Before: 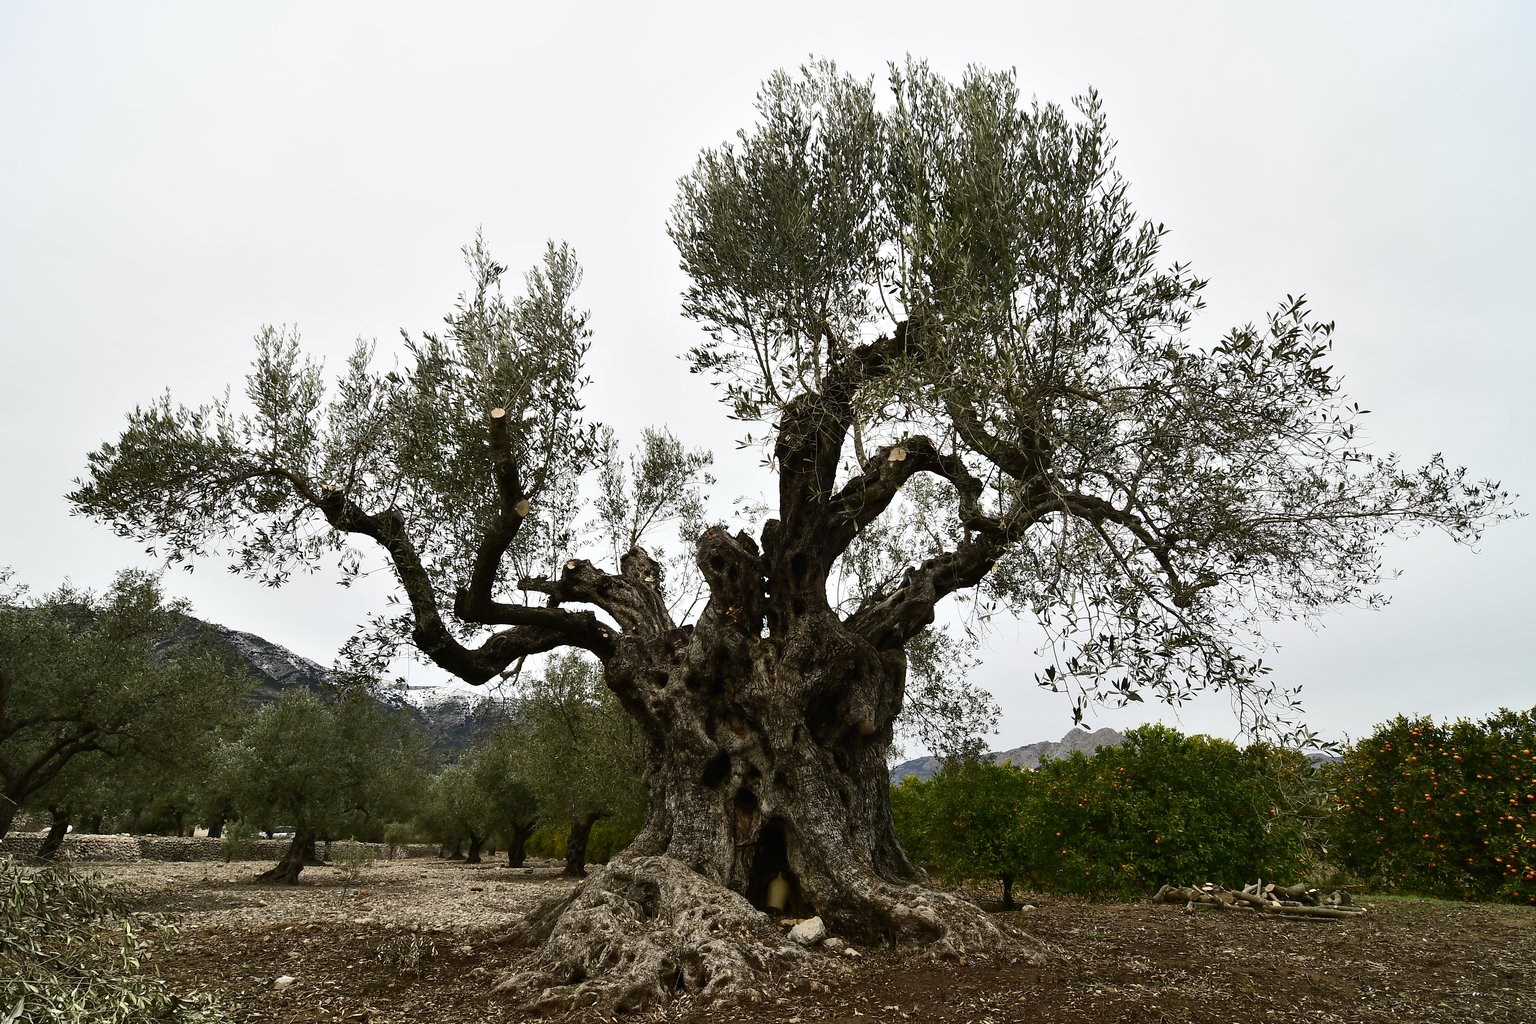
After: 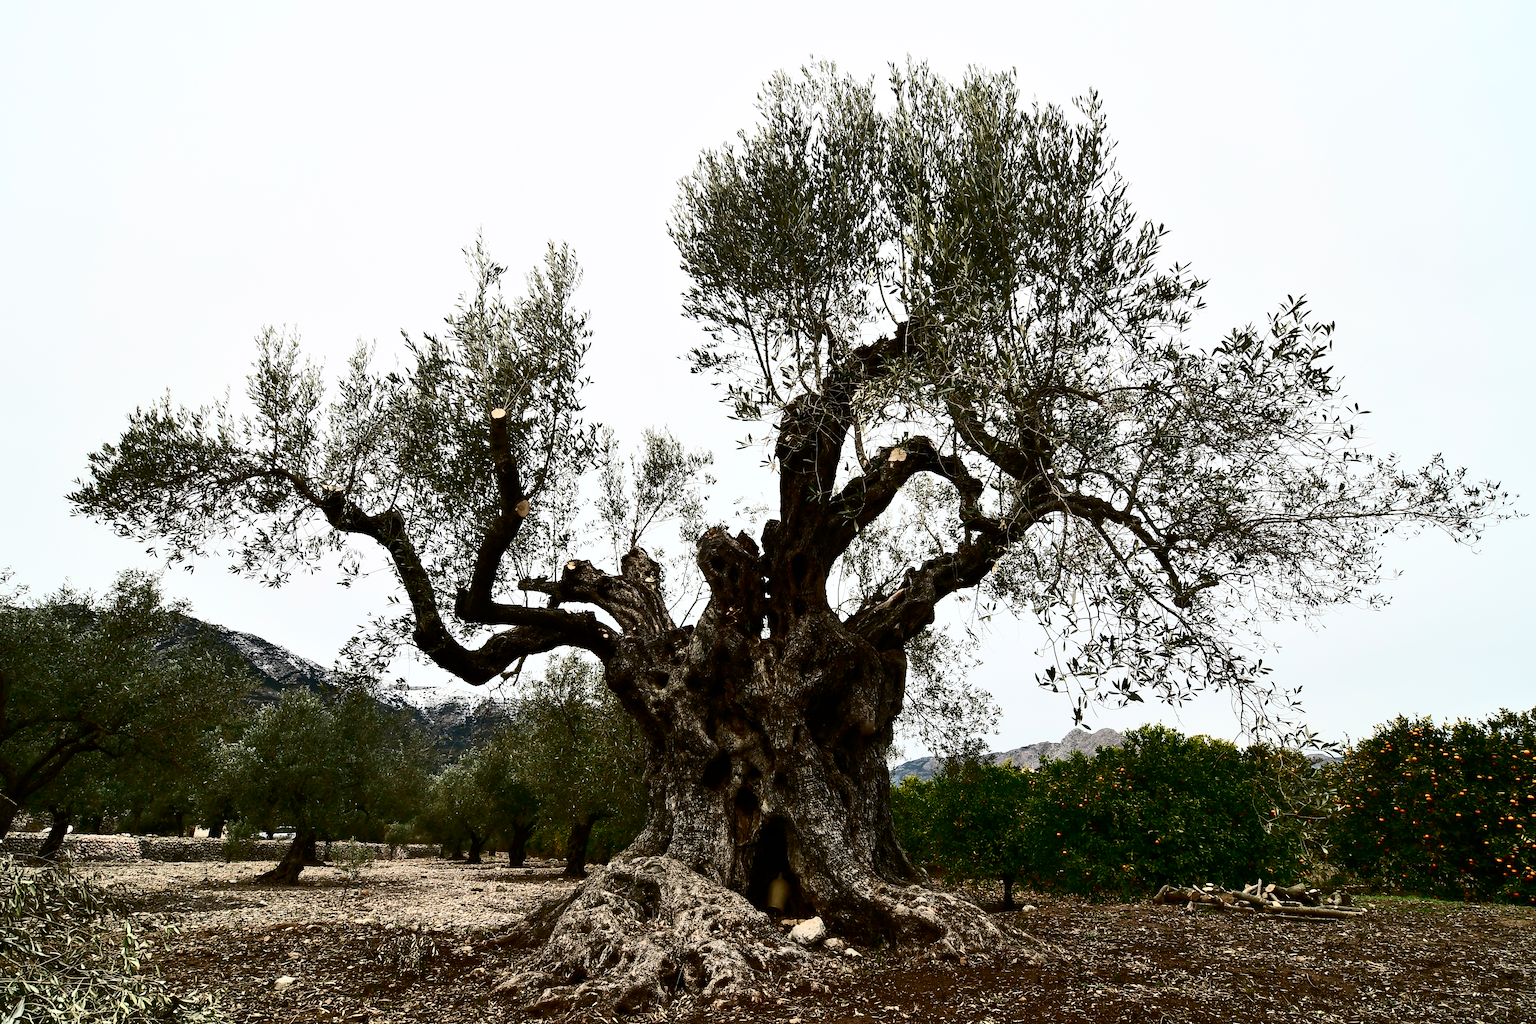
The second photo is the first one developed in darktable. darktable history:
contrast brightness saturation: contrast 0.395, brightness 0.108
